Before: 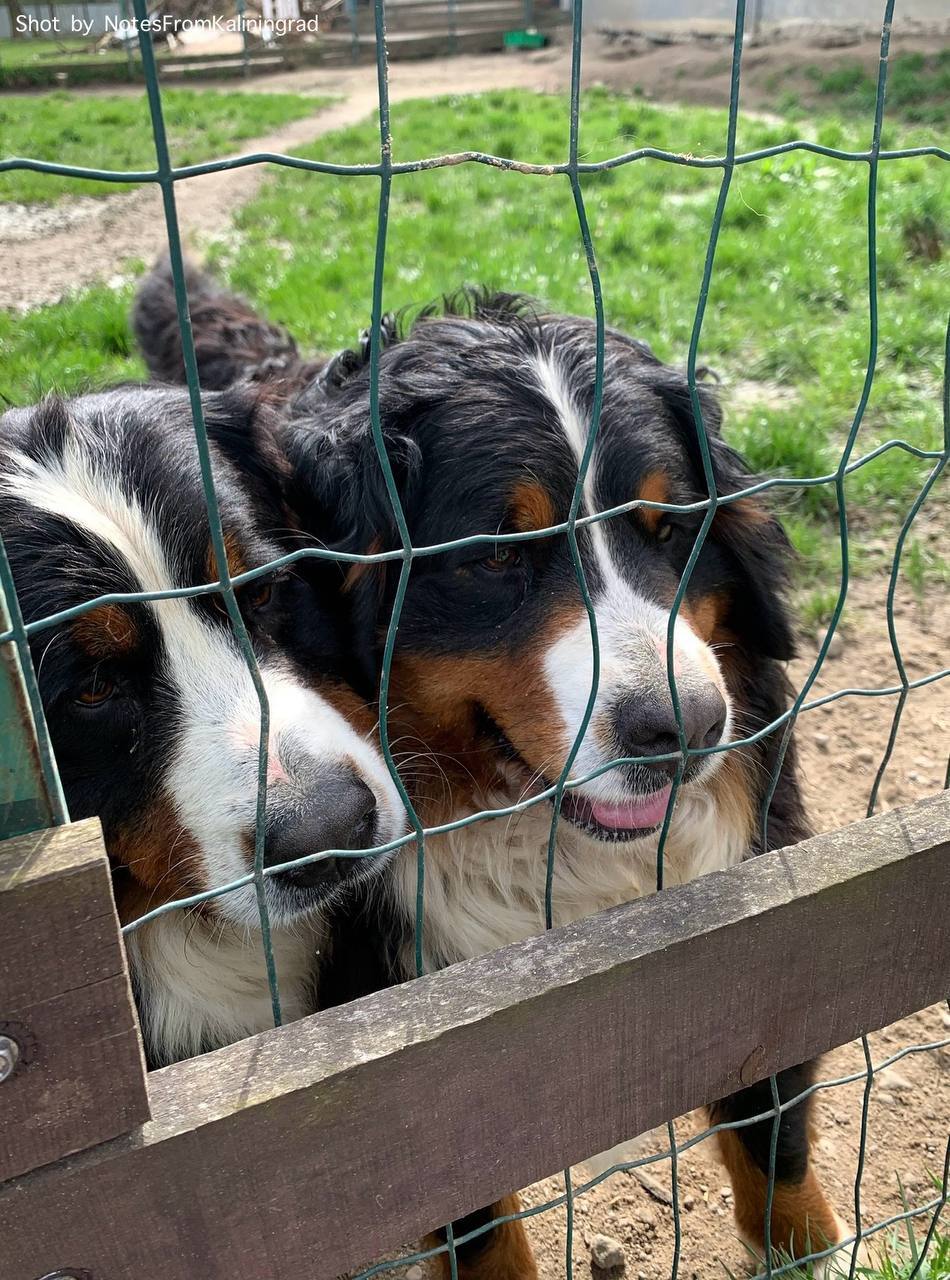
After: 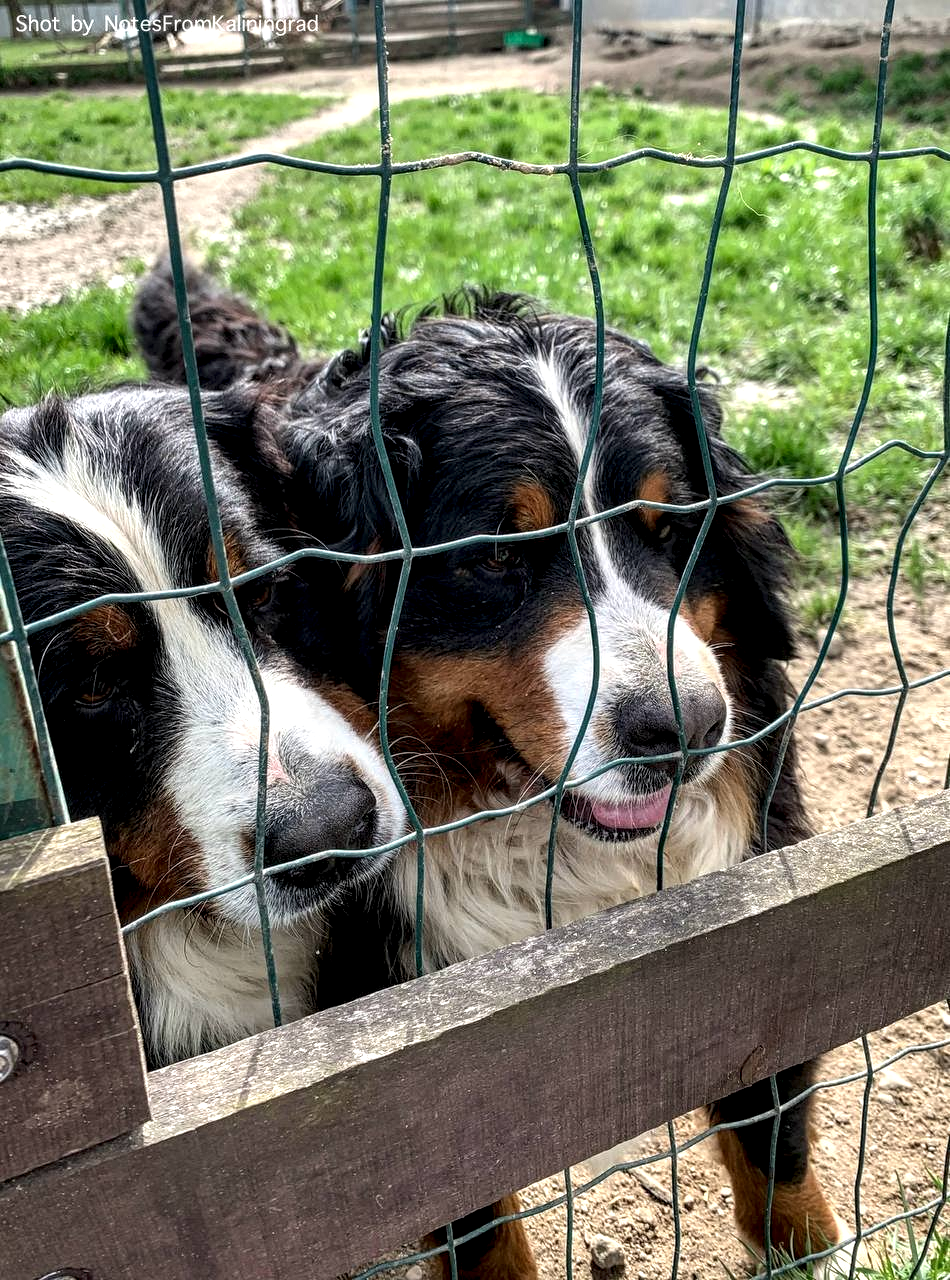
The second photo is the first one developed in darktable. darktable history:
local contrast: highlights 64%, shadows 54%, detail 169%, midtone range 0.512
